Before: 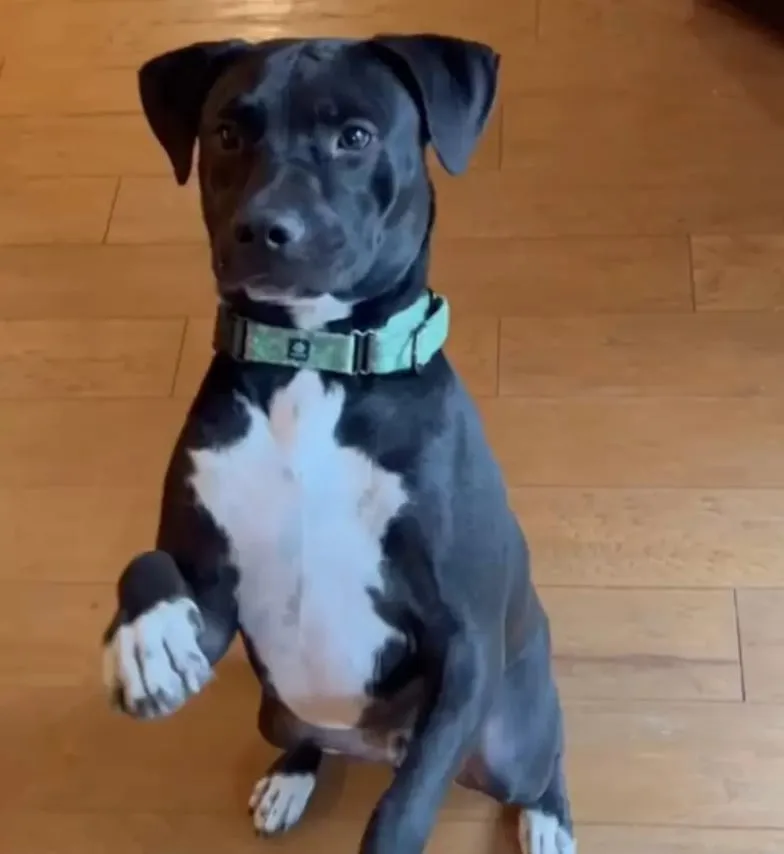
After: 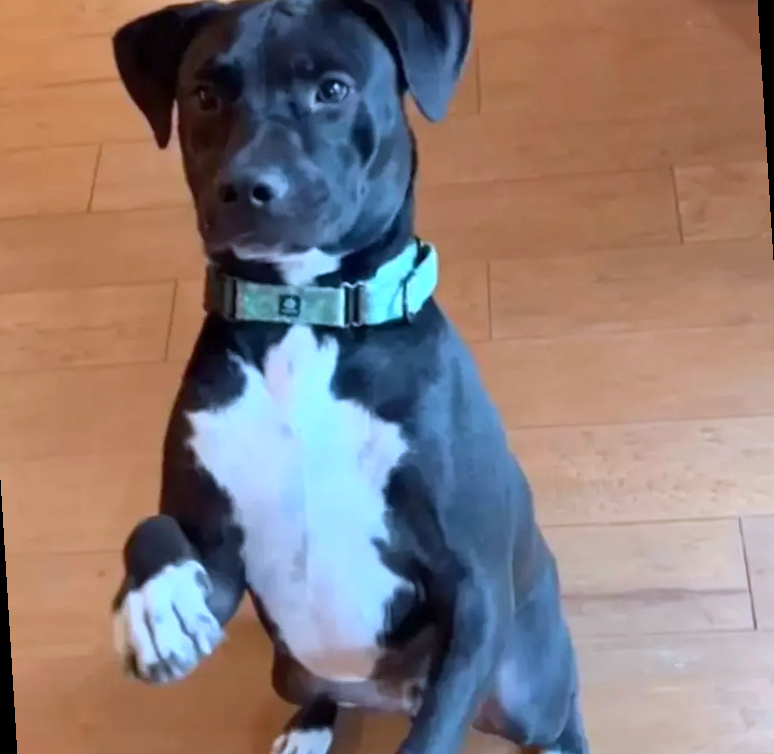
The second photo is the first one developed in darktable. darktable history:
rotate and perspective: rotation -3.52°, crop left 0.036, crop right 0.964, crop top 0.081, crop bottom 0.919
exposure: exposure 0.556 EV, compensate highlight preservation false
shadows and highlights: radius 264.75, soften with gaussian
color correction: highlights a* -2.24, highlights b* -18.1
